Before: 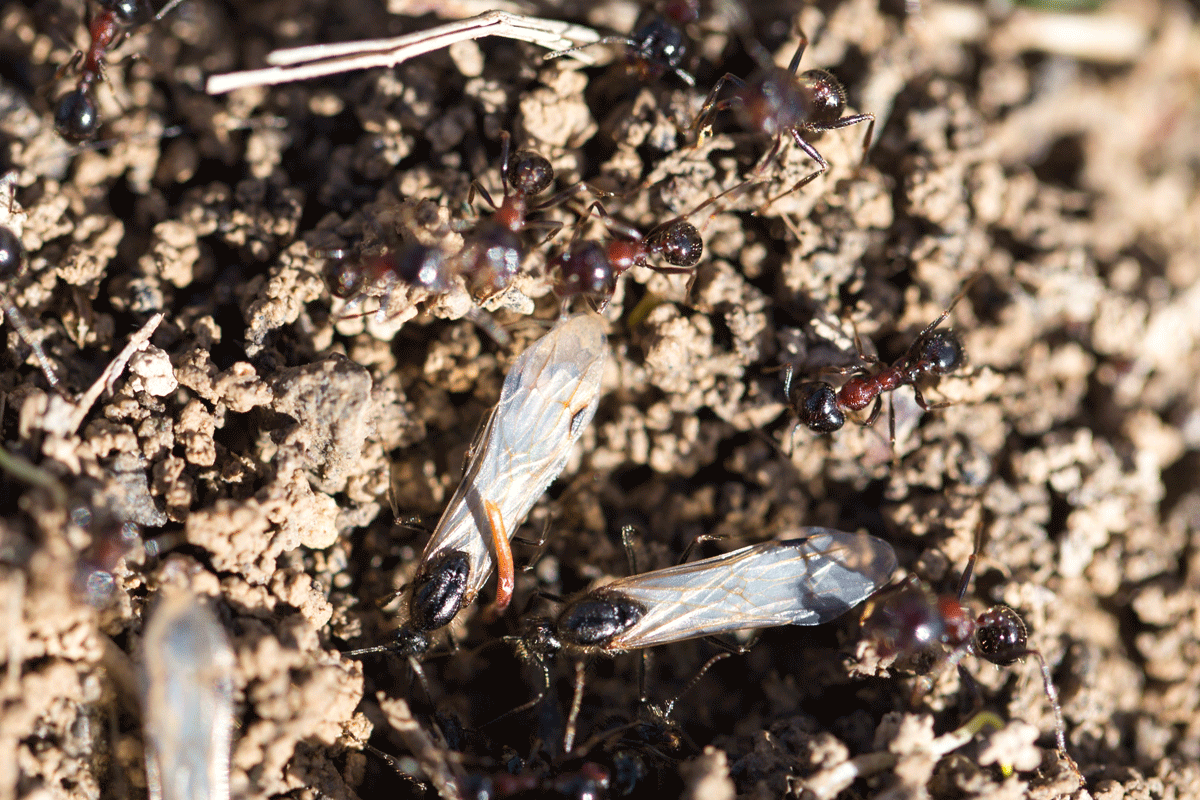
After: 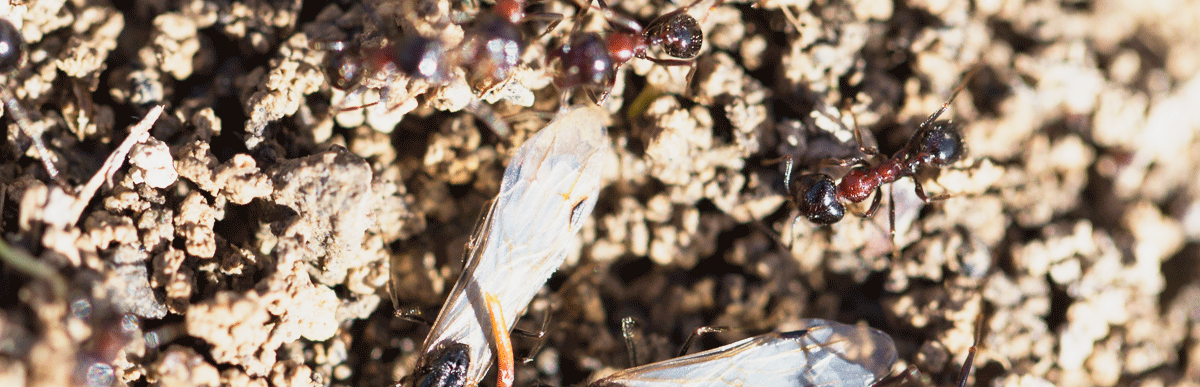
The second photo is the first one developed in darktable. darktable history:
crop and rotate: top 26.056%, bottom 25.543%
tone equalizer: on, module defaults
base curve: curves: ch0 [(0, 0) (0.088, 0.125) (0.176, 0.251) (0.354, 0.501) (0.613, 0.749) (1, 0.877)], preserve colors none
